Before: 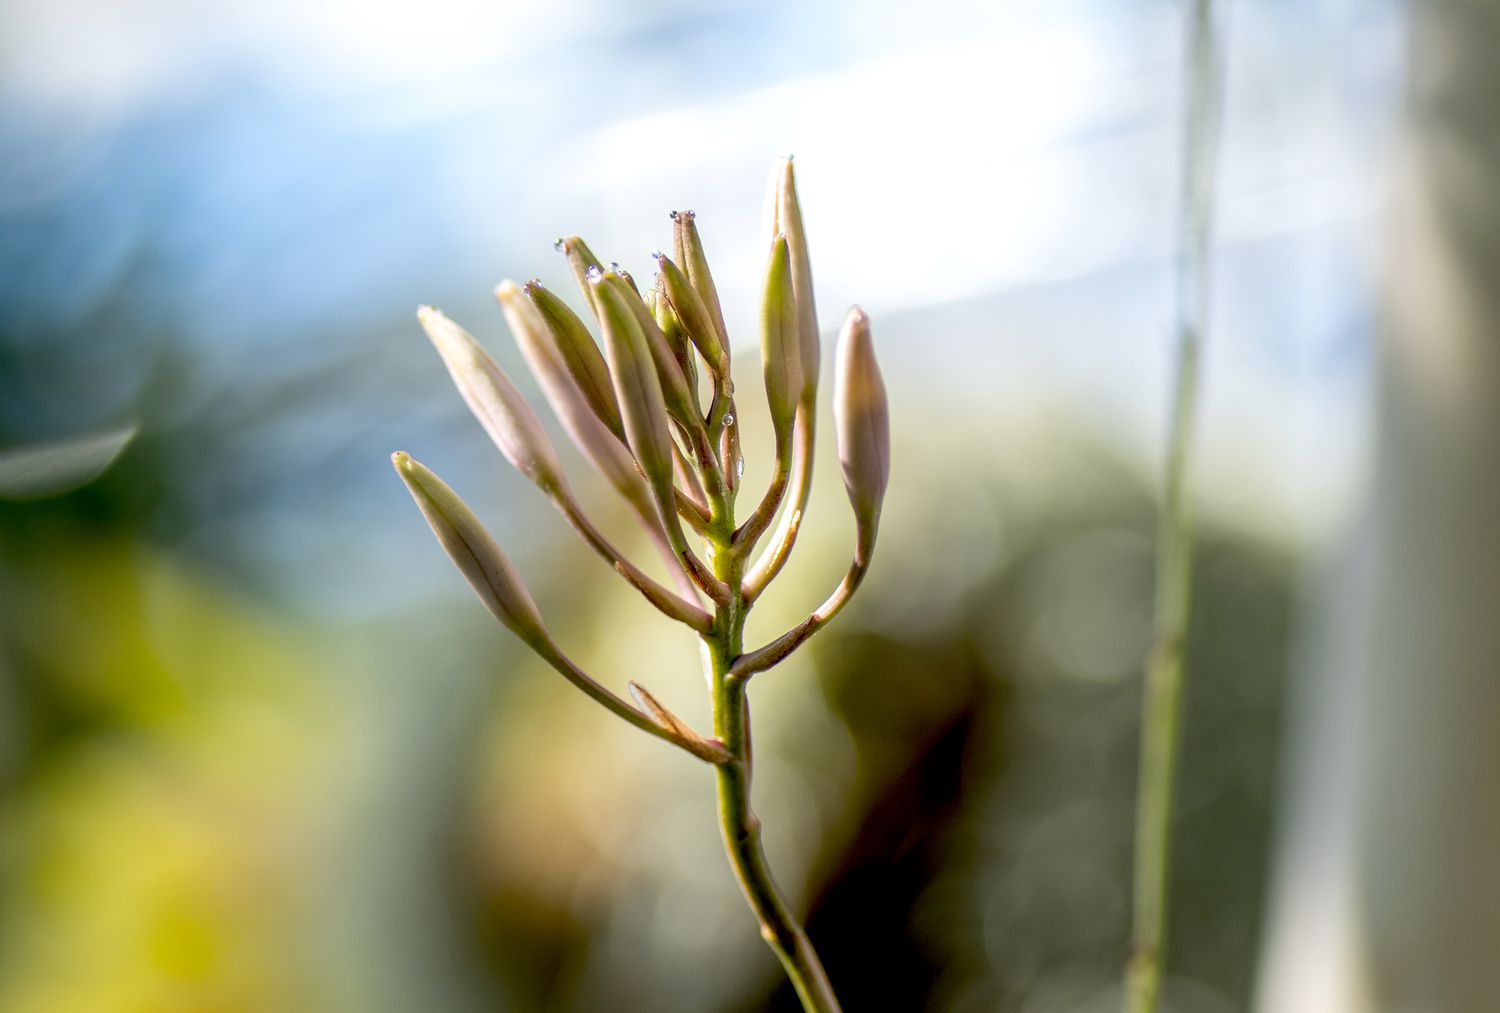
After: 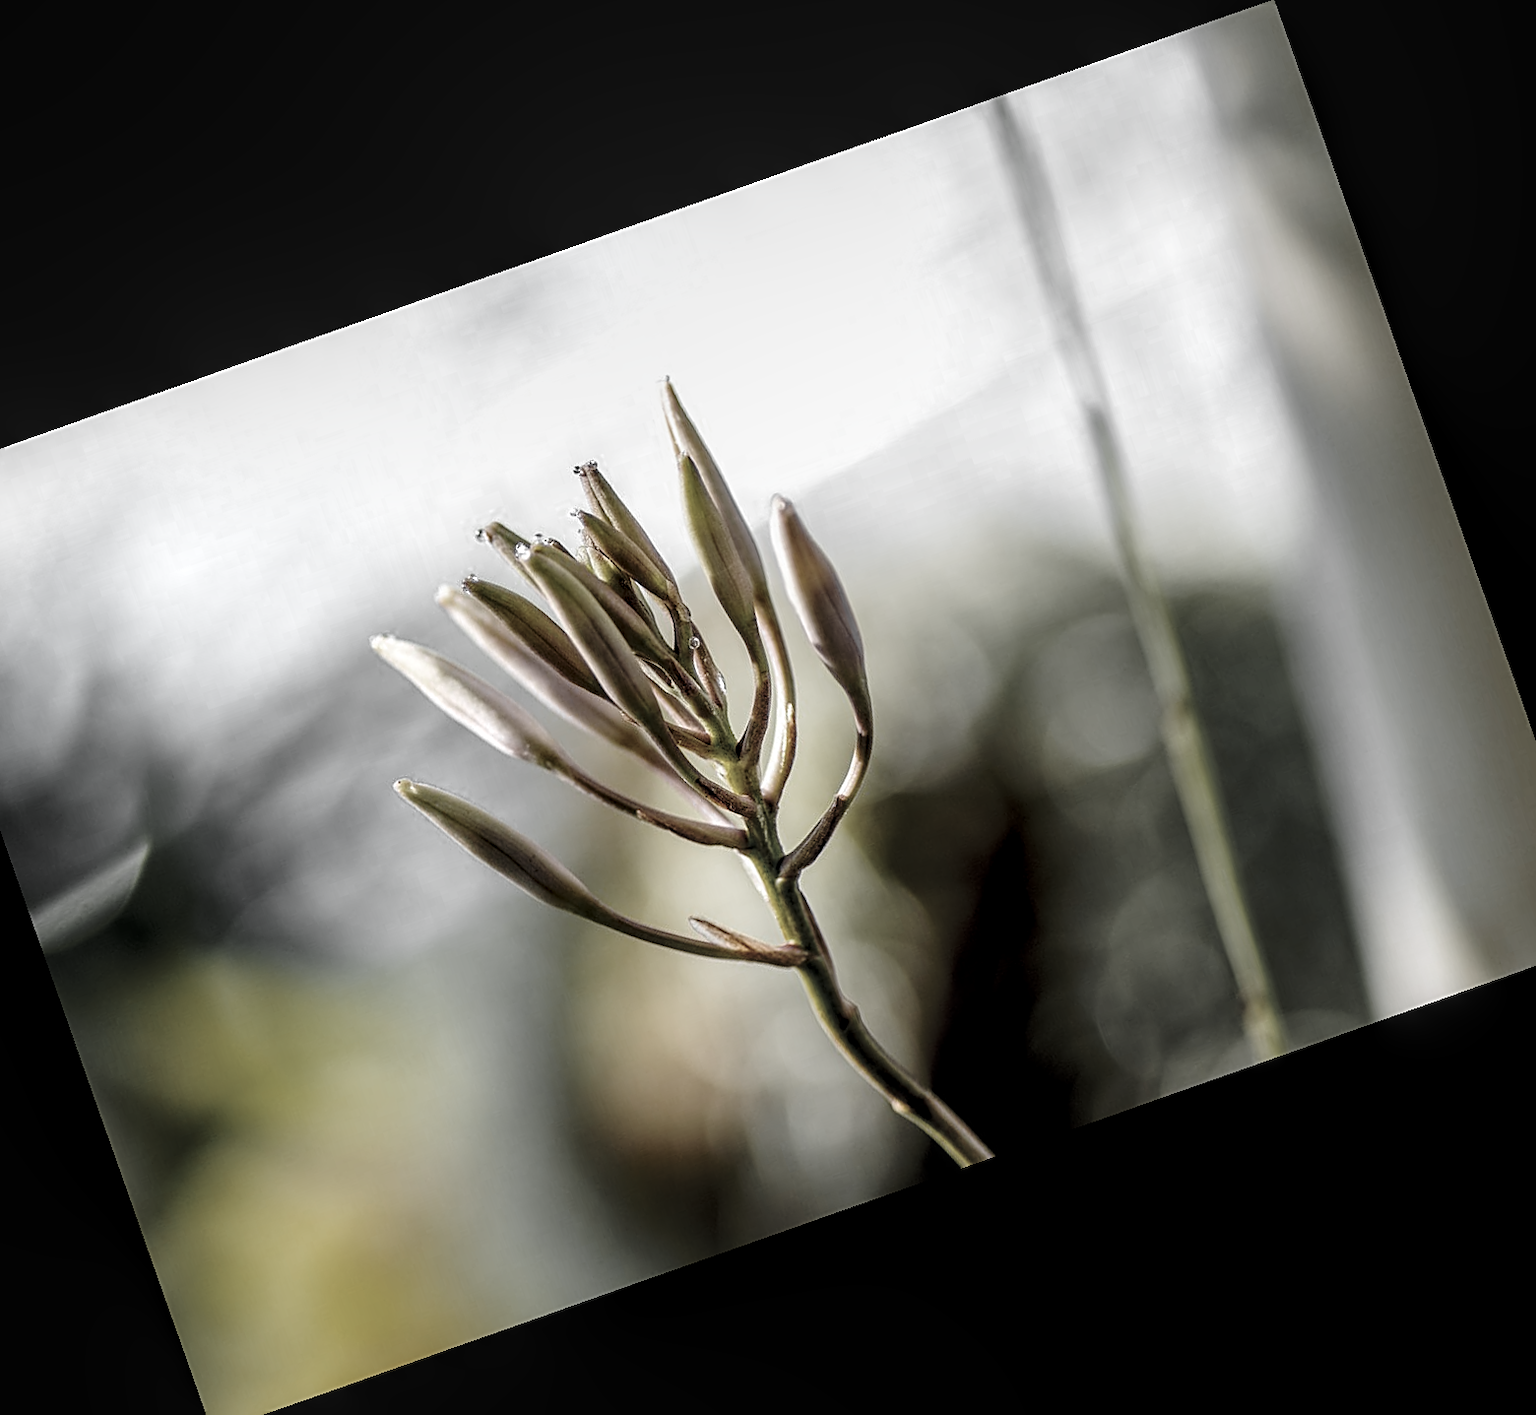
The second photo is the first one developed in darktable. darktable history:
sharpen: on, module defaults
local contrast: detail 130%
crop and rotate: angle 19.43°, left 6.898%, right 3.988%, bottom 1.098%
base curve: curves: ch0 [(0, 0) (0.073, 0.04) (0.157, 0.139) (0.492, 0.492) (0.758, 0.758) (1, 1)], preserve colors none
color zones: curves: ch0 [(0, 0.613) (0.01, 0.613) (0.245, 0.448) (0.498, 0.529) (0.642, 0.665) (0.879, 0.777) (0.99, 0.613)]; ch1 [(0, 0.035) (0.121, 0.189) (0.259, 0.197) (0.415, 0.061) (0.589, 0.022) (0.732, 0.022) (0.857, 0.026) (0.991, 0.053)]
